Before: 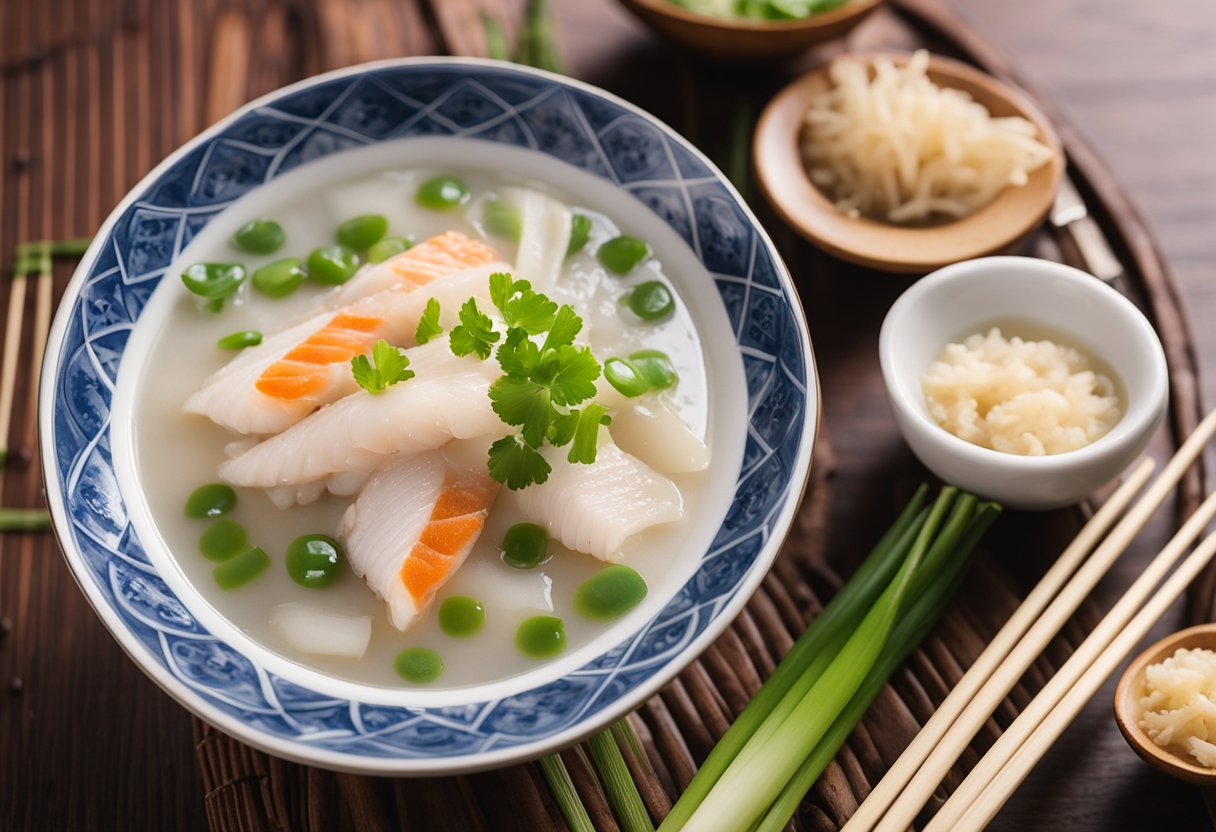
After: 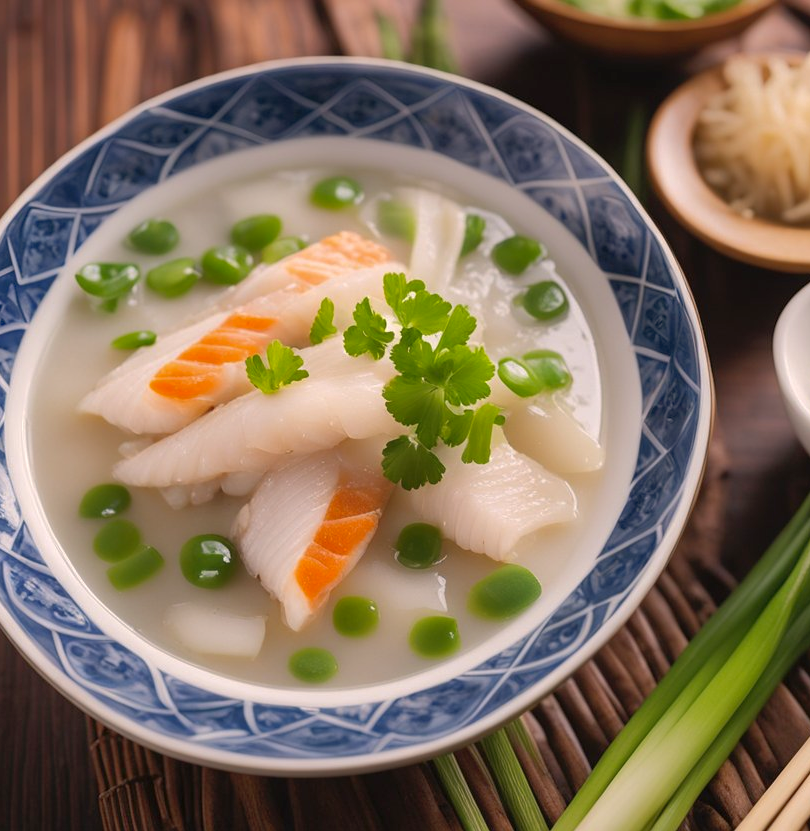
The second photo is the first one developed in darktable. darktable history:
shadows and highlights: on, module defaults
color correction: highlights a* 5.81, highlights b* 4.84
crop and rotate: left 8.786%, right 24.548%
